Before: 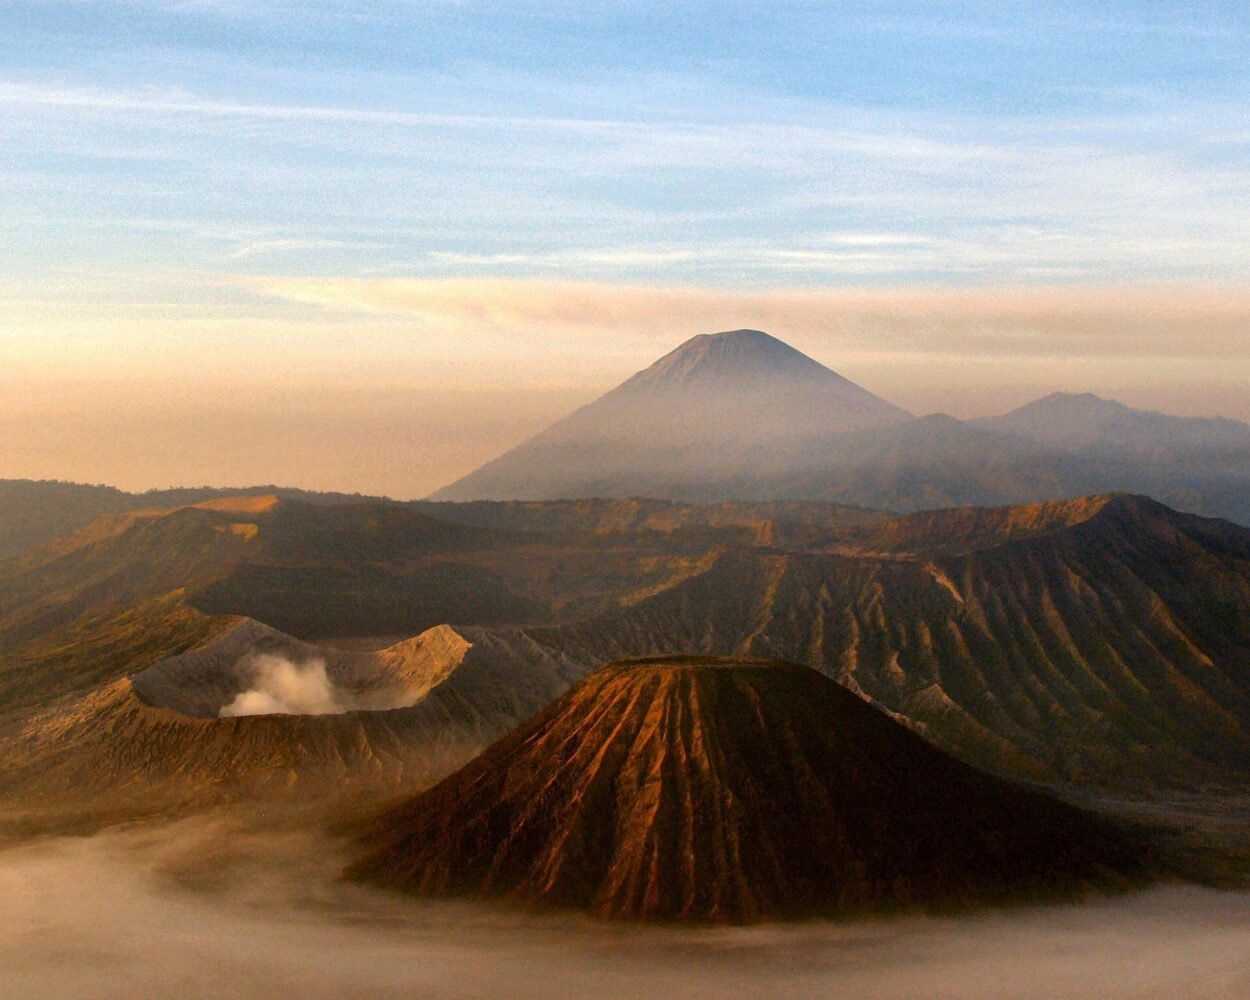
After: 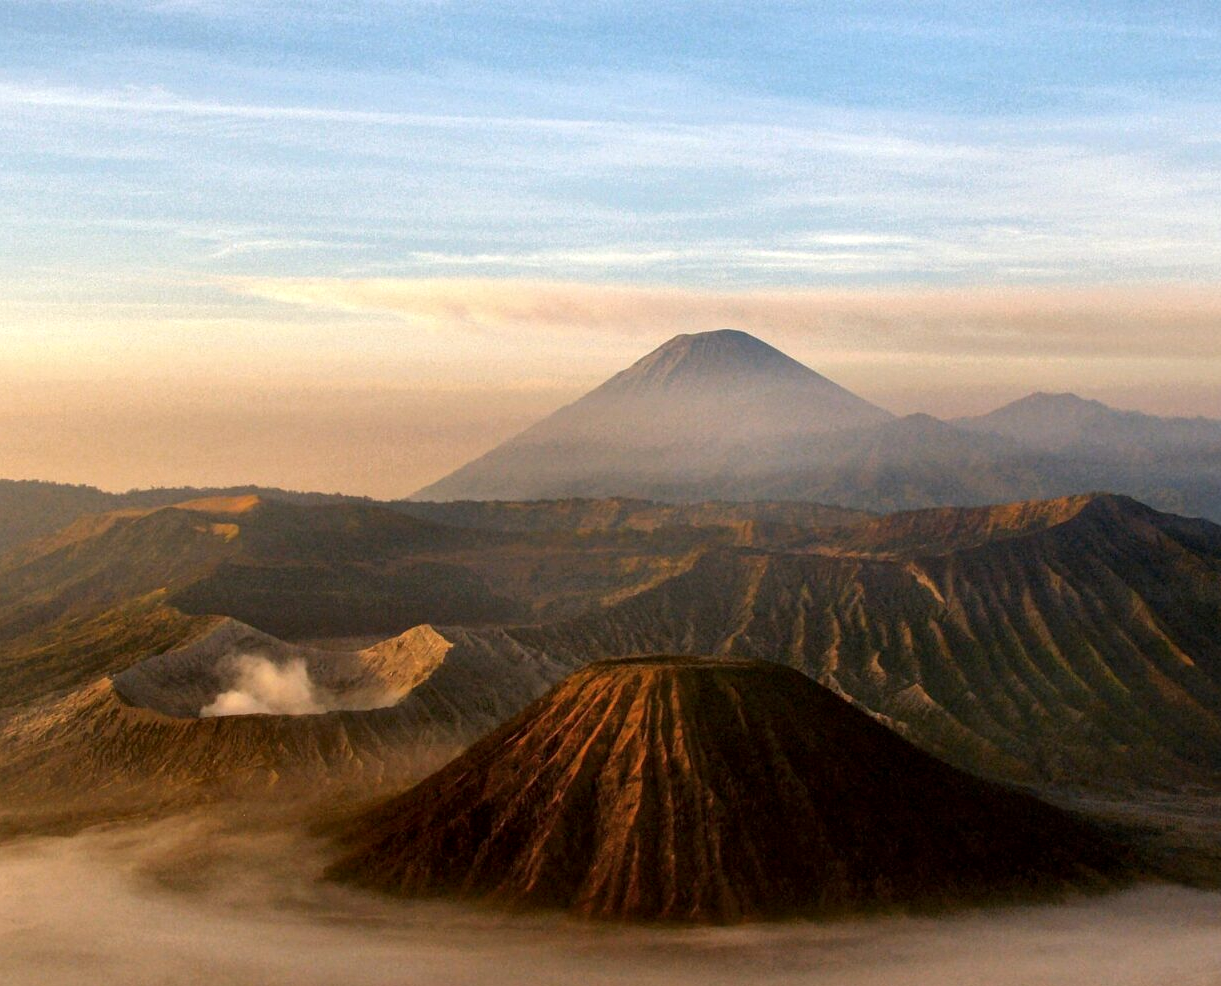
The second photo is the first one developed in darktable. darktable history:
crop and rotate: left 1.559%, right 0.711%, bottom 1.361%
local contrast: on, module defaults
